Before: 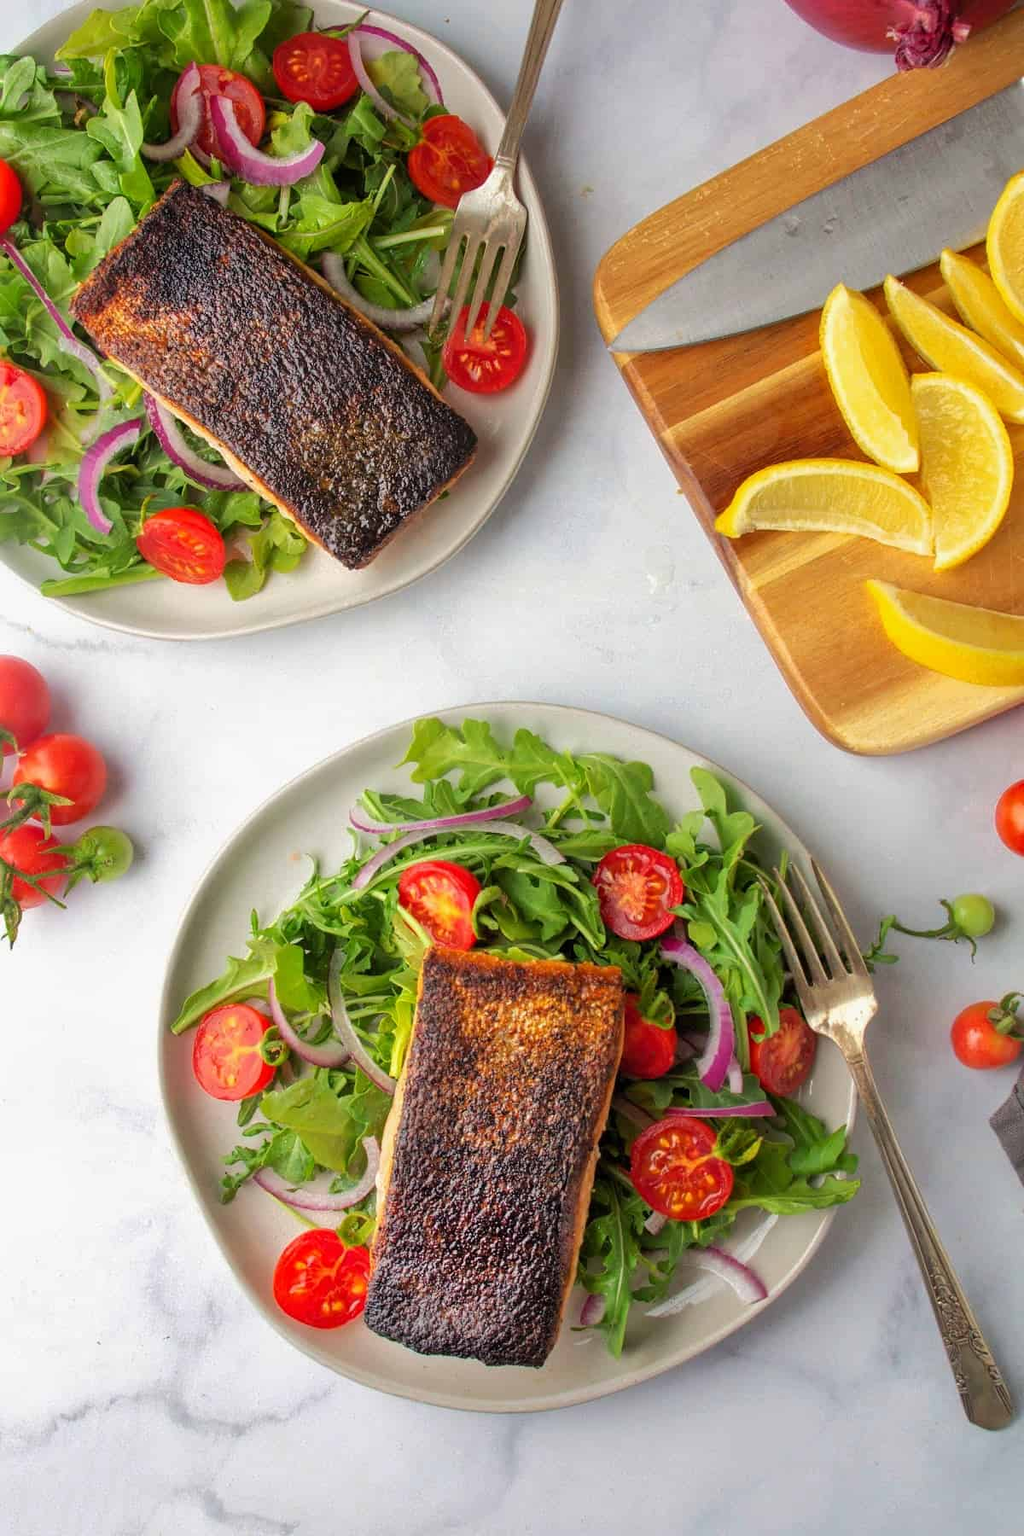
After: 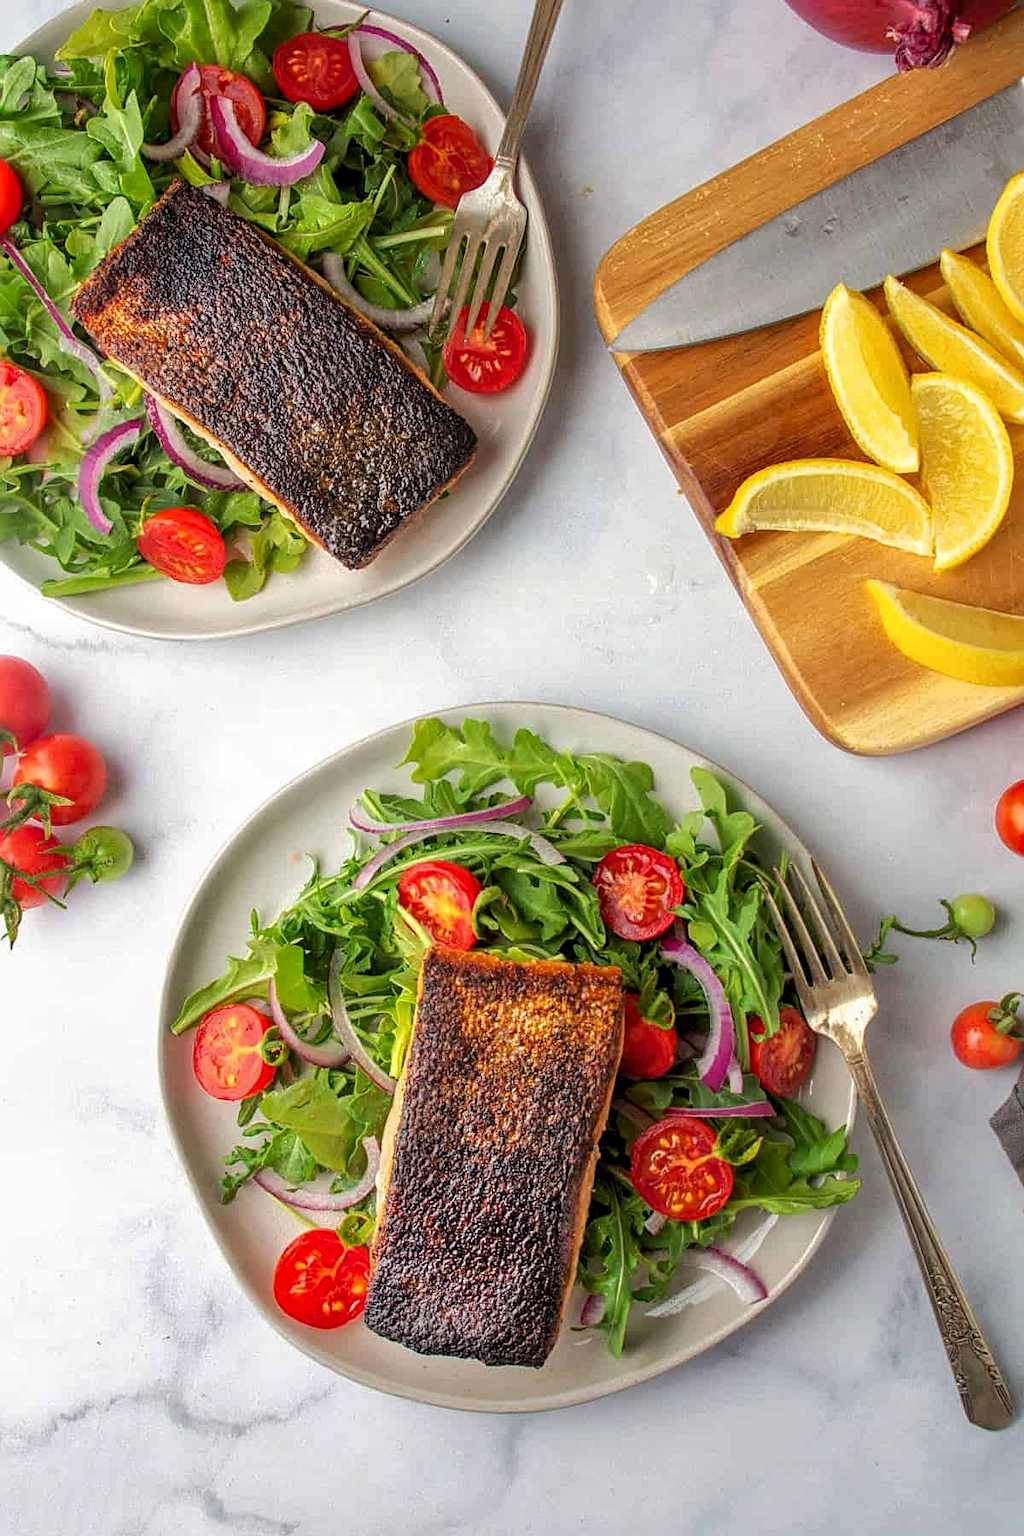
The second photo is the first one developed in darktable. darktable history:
local contrast: on, module defaults
sharpen: radius 2.131, amount 0.382, threshold 0.106
